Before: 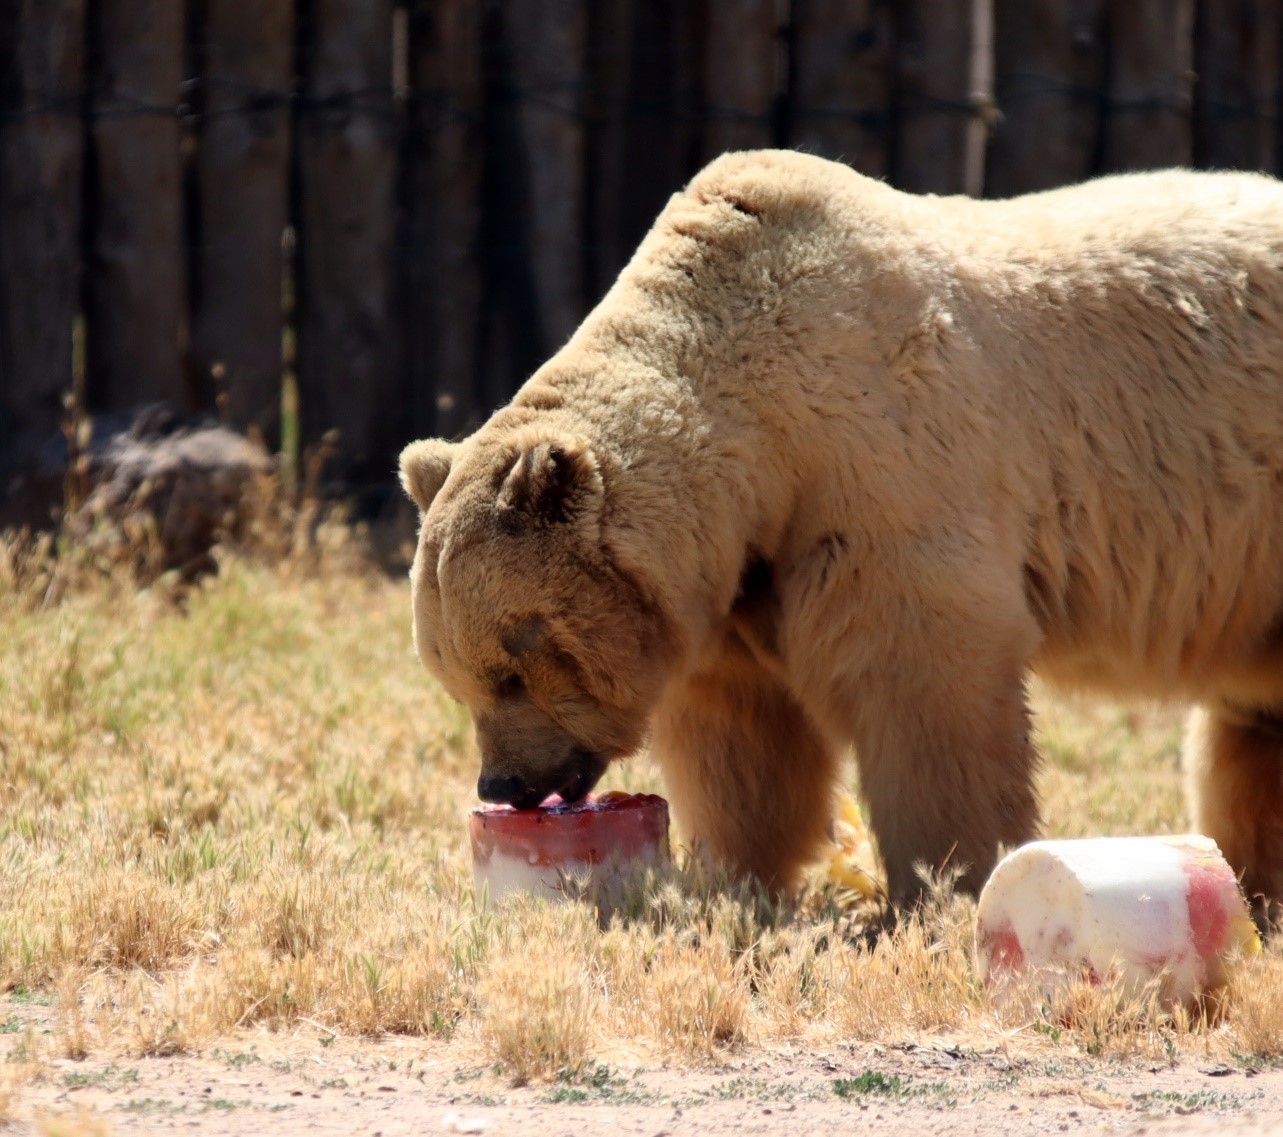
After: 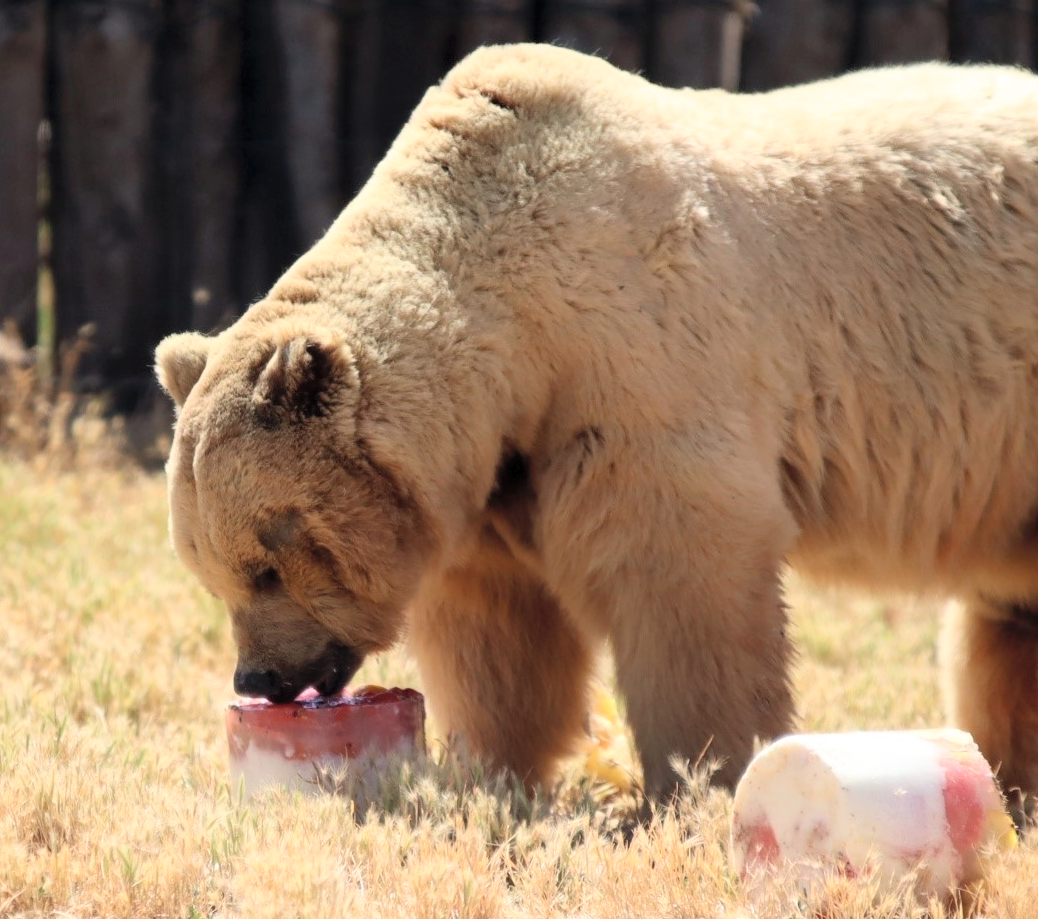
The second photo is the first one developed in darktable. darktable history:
contrast brightness saturation: contrast 0.138, brightness 0.229
crop: left 19.048%, top 9.405%, right 0.001%, bottom 9.714%
